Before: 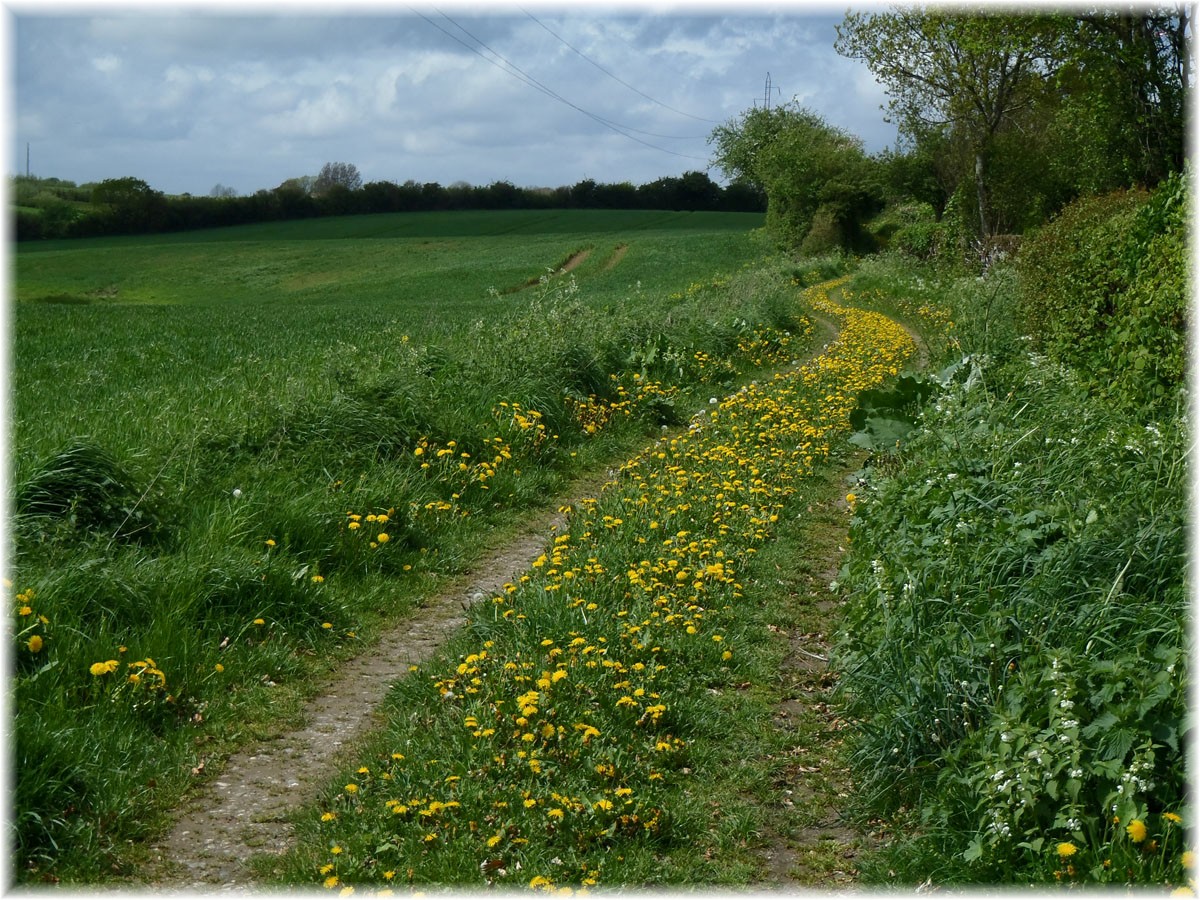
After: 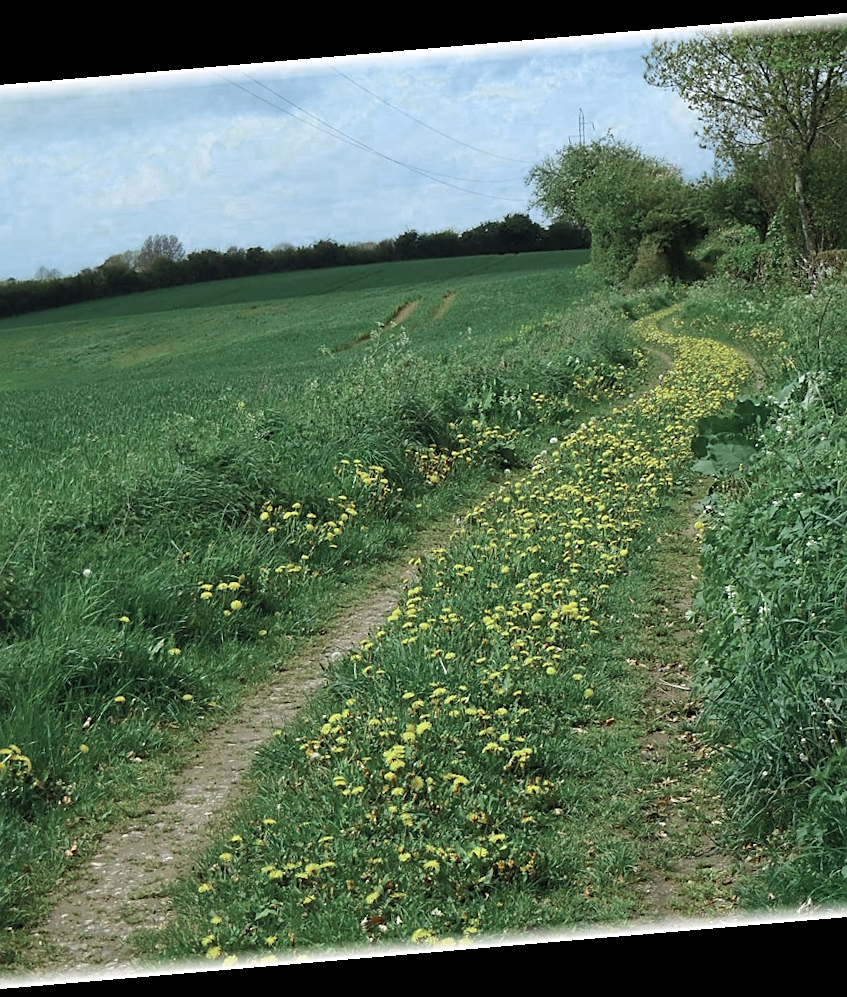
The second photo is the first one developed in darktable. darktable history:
velvia: on, module defaults
contrast brightness saturation: brightness 0.15
sharpen: on, module defaults
color zones: curves: ch0 [(0, 0.466) (0.128, 0.466) (0.25, 0.5) (0.375, 0.456) (0.5, 0.5) (0.625, 0.5) (0.737, 0.652) (0.875, 0.5)]; ch1 [(0, 0.603) (0.125, 0.618) (0.261, 0.348) (0.372, 0.353) (0.497, 0.363) (0.611, 0.45) (0.731, 0.427) (0.875, 0.518) (0.998, 0.652)]; ch2 [(0, 0.559) (0.125, 0.451) (0.253, 0.564) (0.37, 0.578) (0.5, 0.466) (0.625, 0.471) (0.731, 0.471) (0.88, 0.485)]
crop and rotate: left 15.055%, right 18.278%
rotate and perspective: rotation -4.86°, automatic cropping off
